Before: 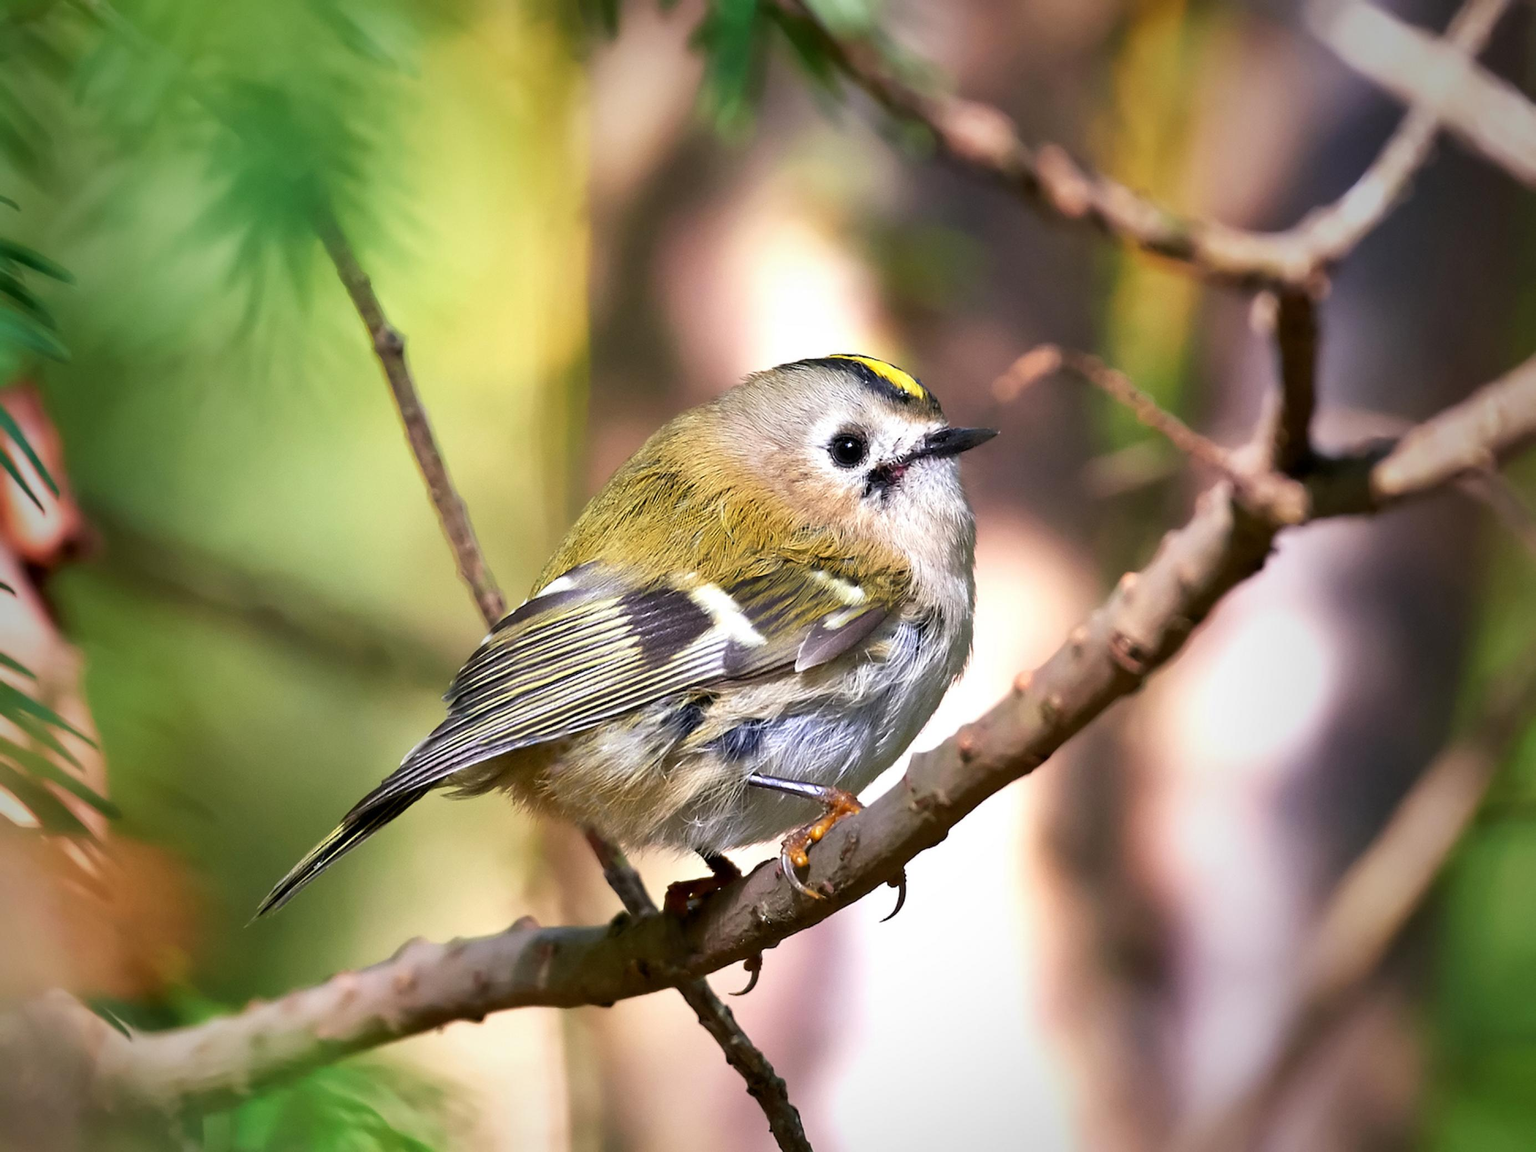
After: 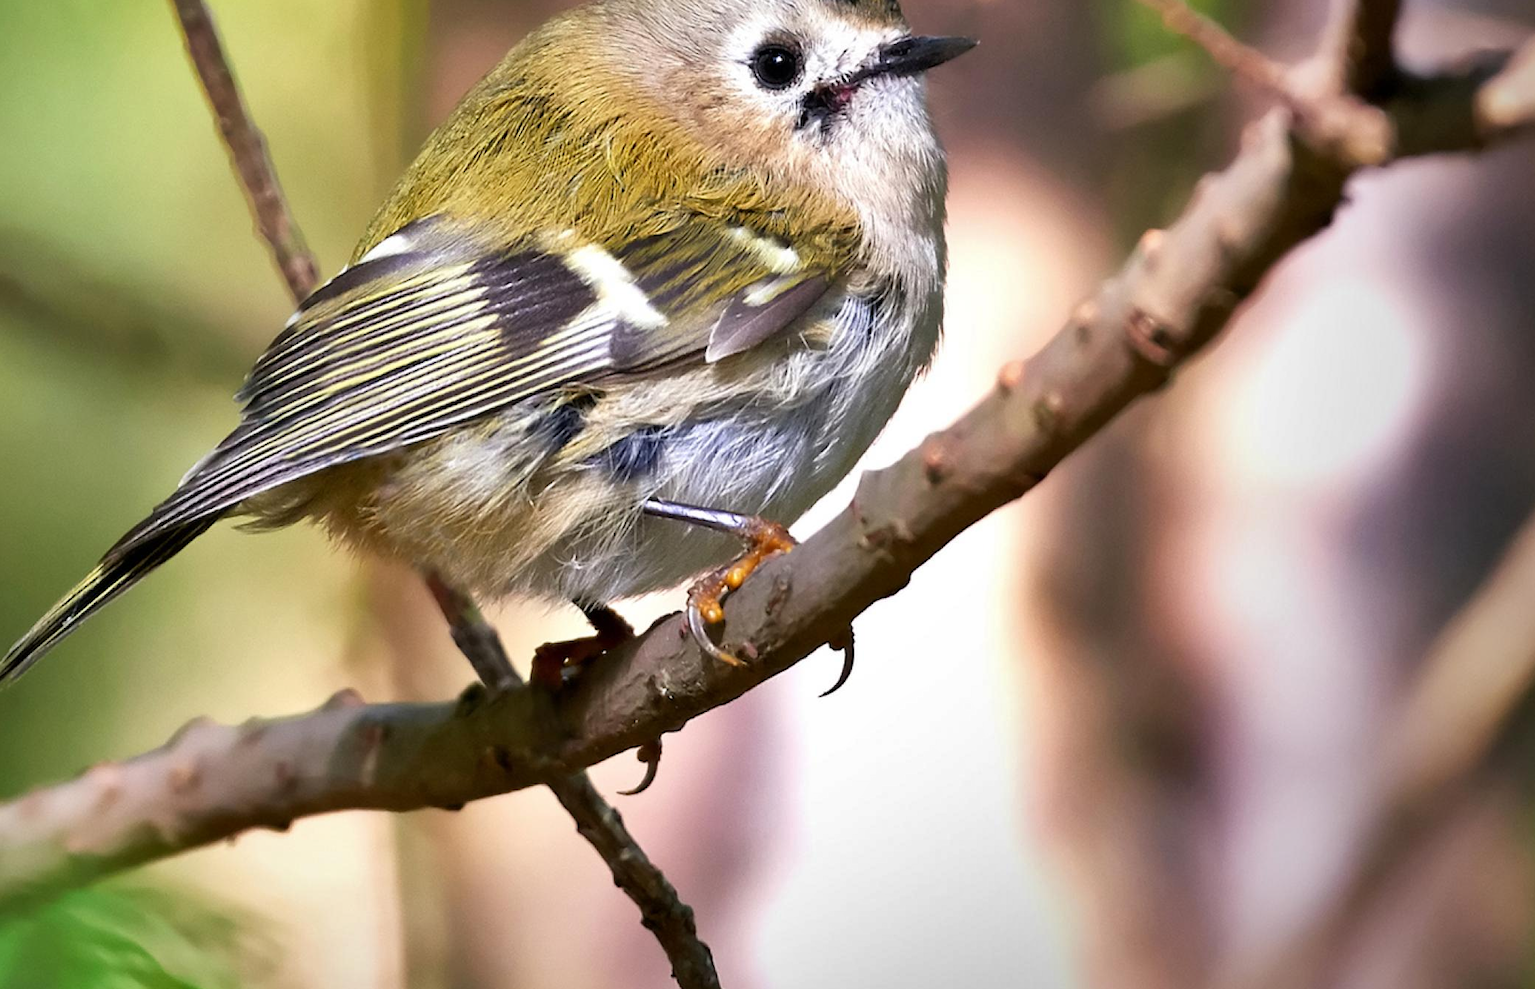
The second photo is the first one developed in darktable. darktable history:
crop and rotate: left 17.429%, top 34.828%, right 7.742%, bottom 0.928%
shadows and highlights: soften with gaussian
base curve: curves: ch0 [(0, 0) (0.283, 0.295) (1, 1)], preserve colors none
